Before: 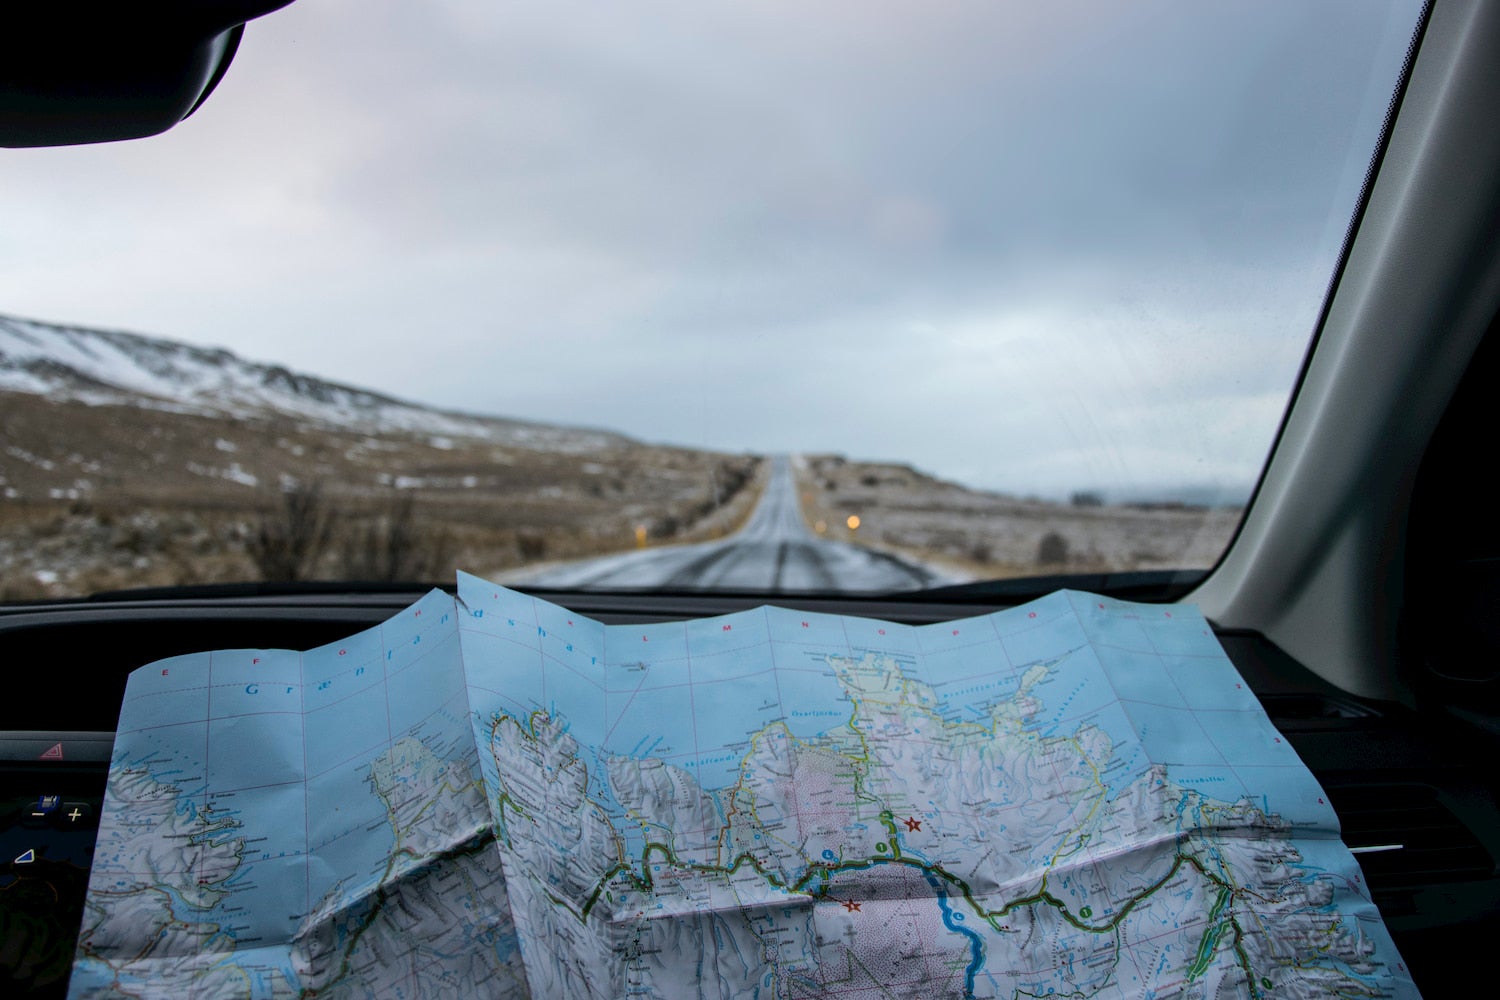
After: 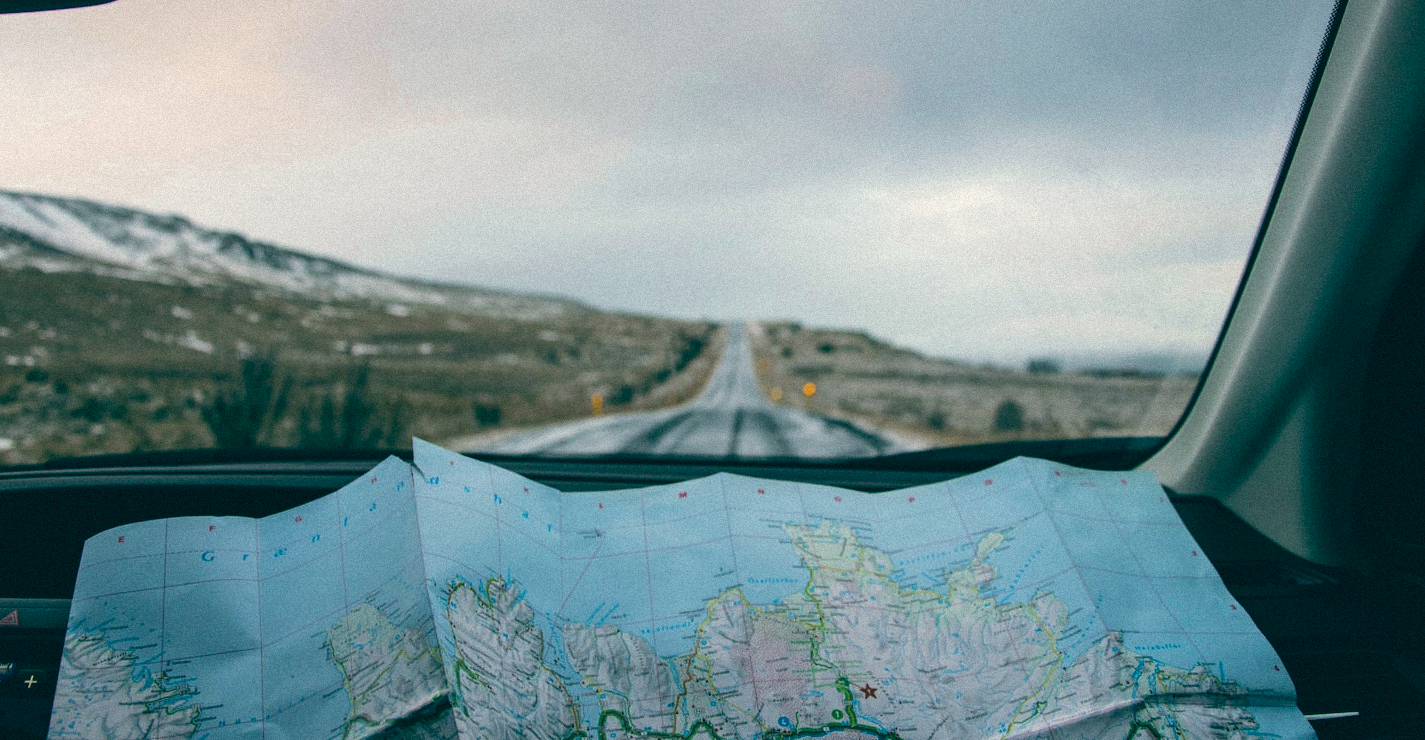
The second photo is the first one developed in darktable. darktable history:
grain: mid-tones bias 0%
crop and rotate: left 2.991%, top 13.302%, right 1.981%, bottom 12.636%
color balance: lift [1.005, 0.99, 1.007, 1.01], gamma [1, 0.979, 1.011, 1.021], gain [0.923, 1.098, 1.025, 0.902], input saturation 90.45%, contrast 7.73%, output saturation 105.91%
color zones: curves: ch0 [(0.11, 0.396) (0.195, 0.36) (0.25, 0.5) (0.303, 0.412) (0.357, 0.544) (0.75, 0.5) (0.967, 0.328)]; ch1 [(0, 0.468) (0.112, 0.512) (0.202, 0.6) (0.25, 0.5) (0.307, 0.352) (0.357, 0.544) (0.75, 0.5) (0.963, 0.524)]
